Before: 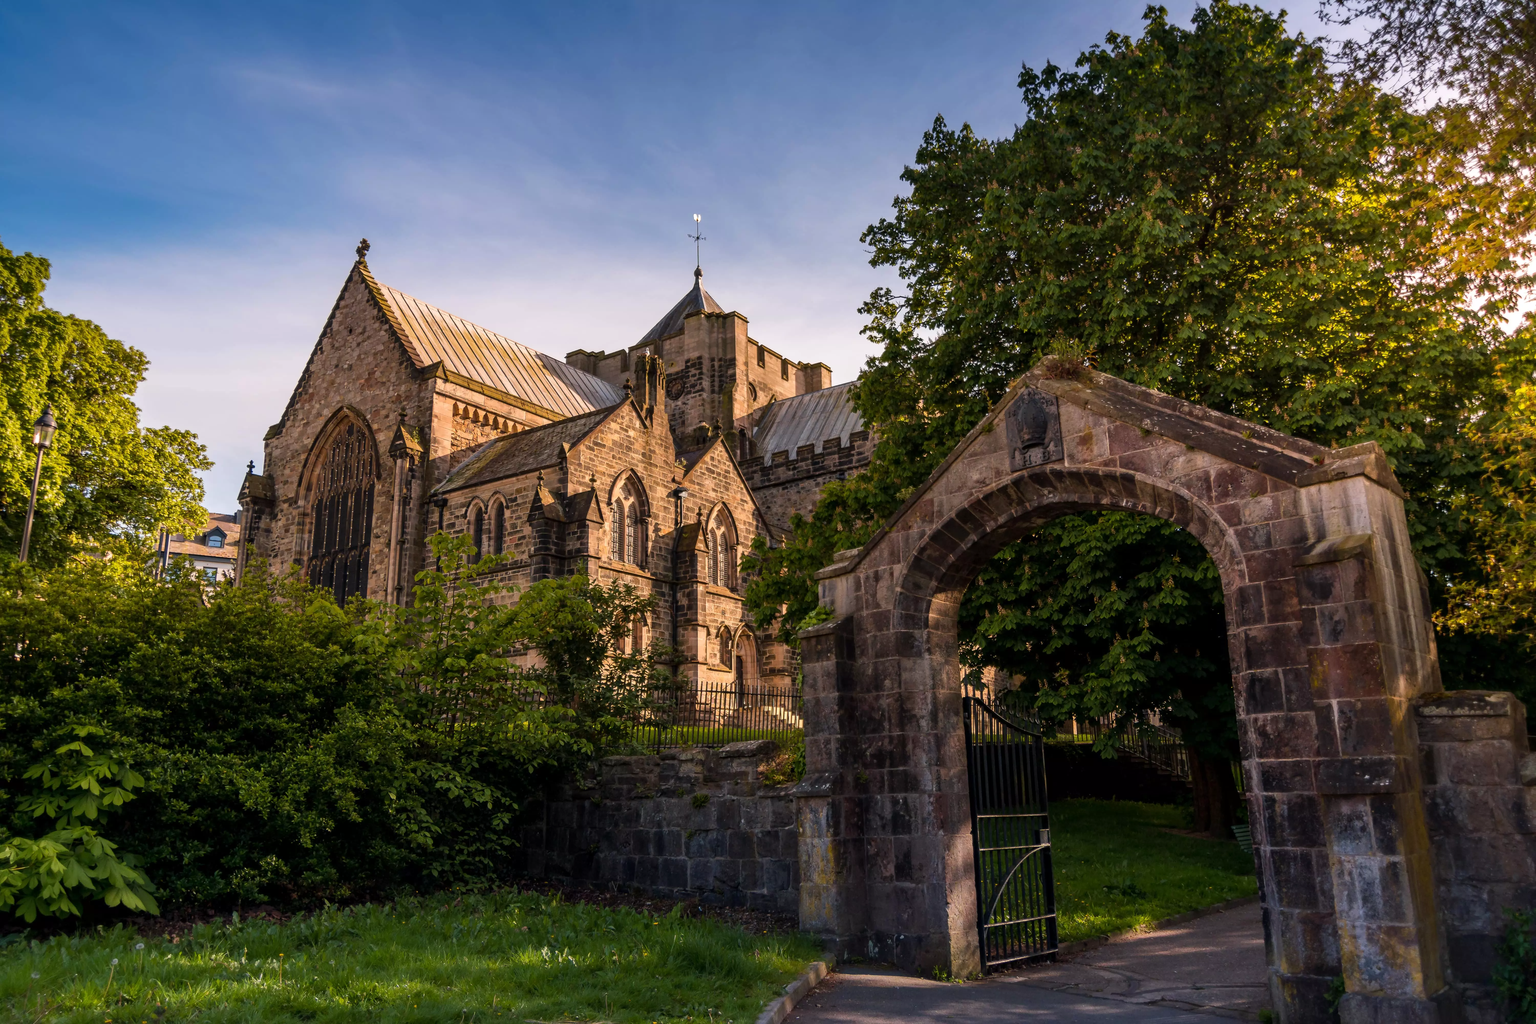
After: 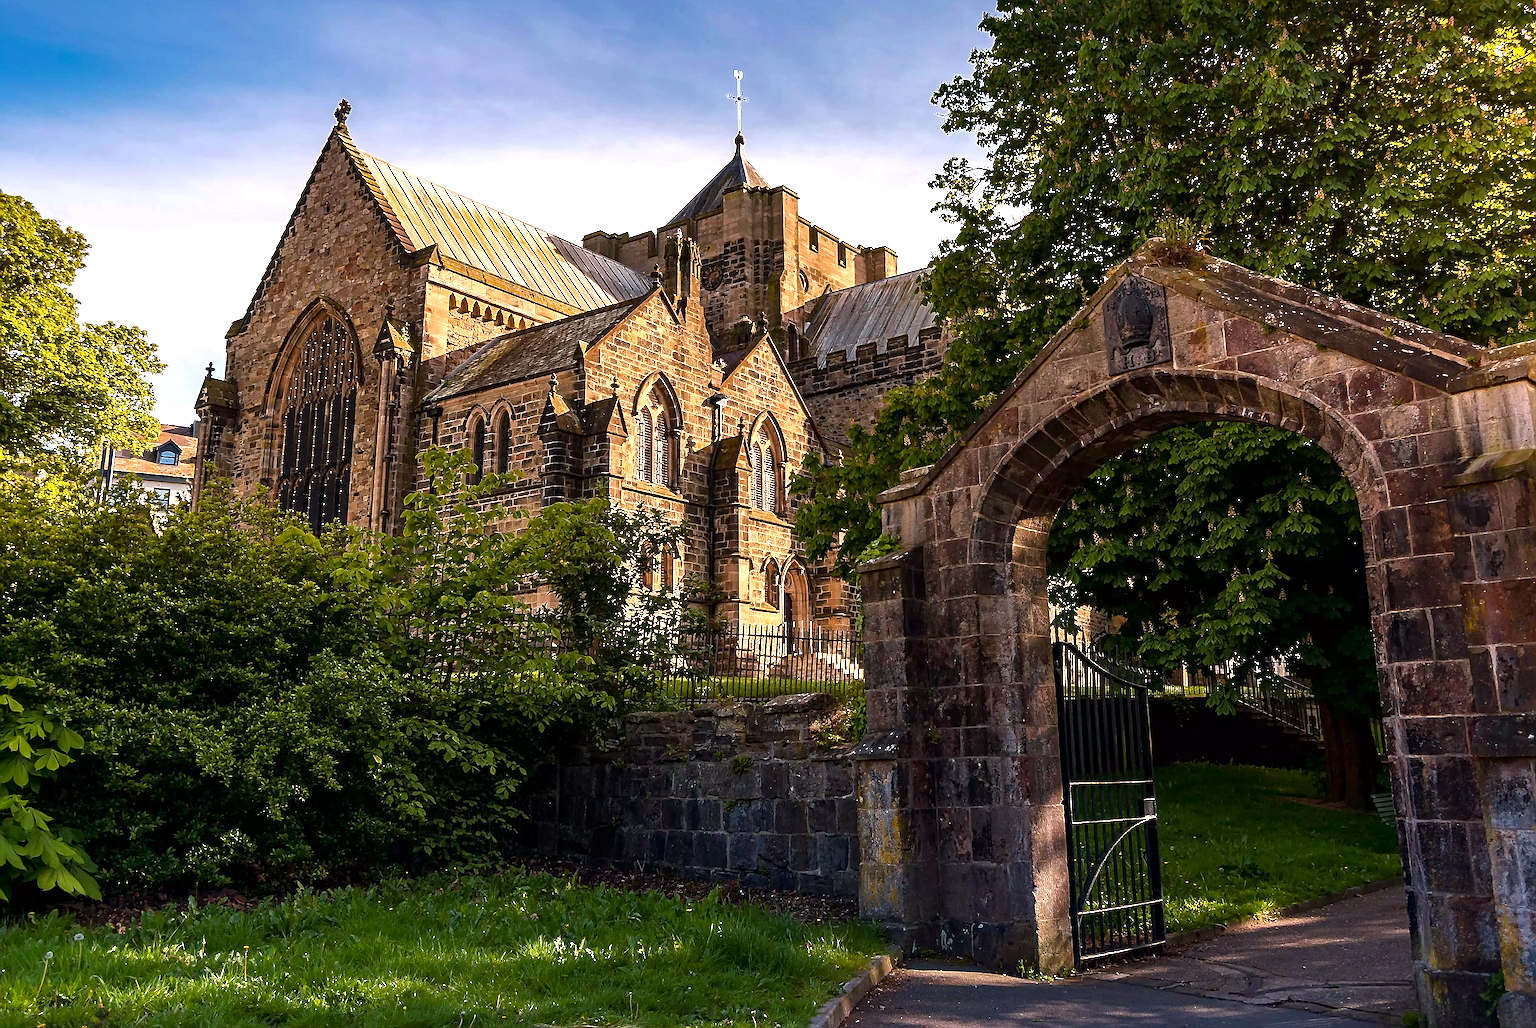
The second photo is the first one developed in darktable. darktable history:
sharpen: amount 1.875
exposure: black level correction 0, exposure 0.696 EV, compensate exposure bias true, compensate highlight preservation false
crop and rotate: left 4.817%, top 15.141%, right 10.7%
haze removal: strength 0.3, distance 0.254, compatibility mode true, adaptive false
shadows and highlights: shadows 24.75, highlights -25.17
contrast brightness saturation: brightness -0.095
